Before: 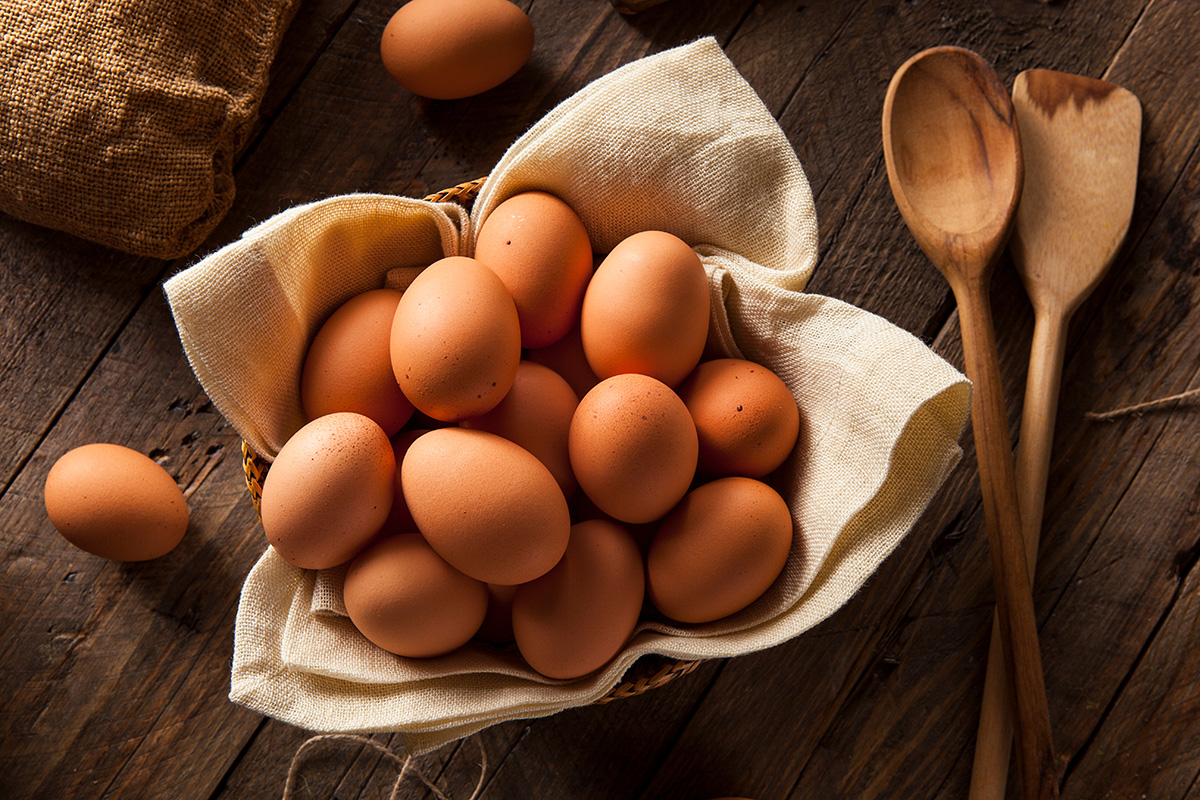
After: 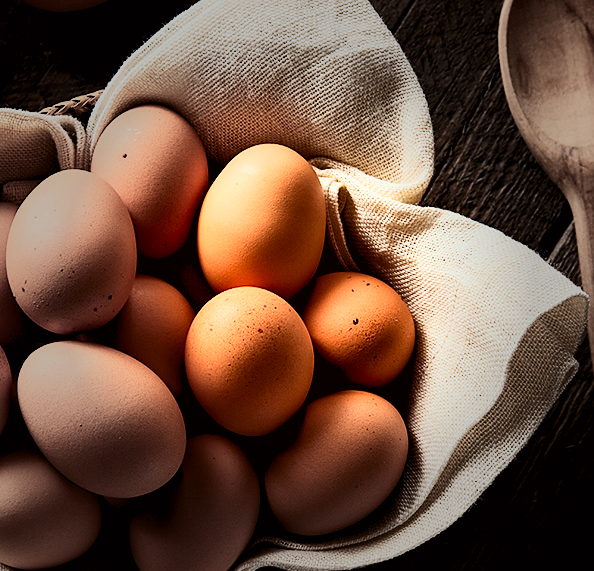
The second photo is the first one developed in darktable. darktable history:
rgb levels: levels [[0.013, 0.434, 0.89], [0, 0.5, 1], [0, 0.5, 1]]
sharpen: radius 1.458, amount 0.398, threshold 1.271
contrast brightness saturation: contrast 0.39, brightness 0.1
crop: left 32.075%, top 10.976%, right 18.355%, bottom 17.596%
haze removal: compatibility mode true, adaptive false
vignetting: fall-off start 40%, fall-off radius 40%
color correction: highlights a* -2.73, highlights b* -2.09, shadows a* 2.41, shadows b* 2.73
